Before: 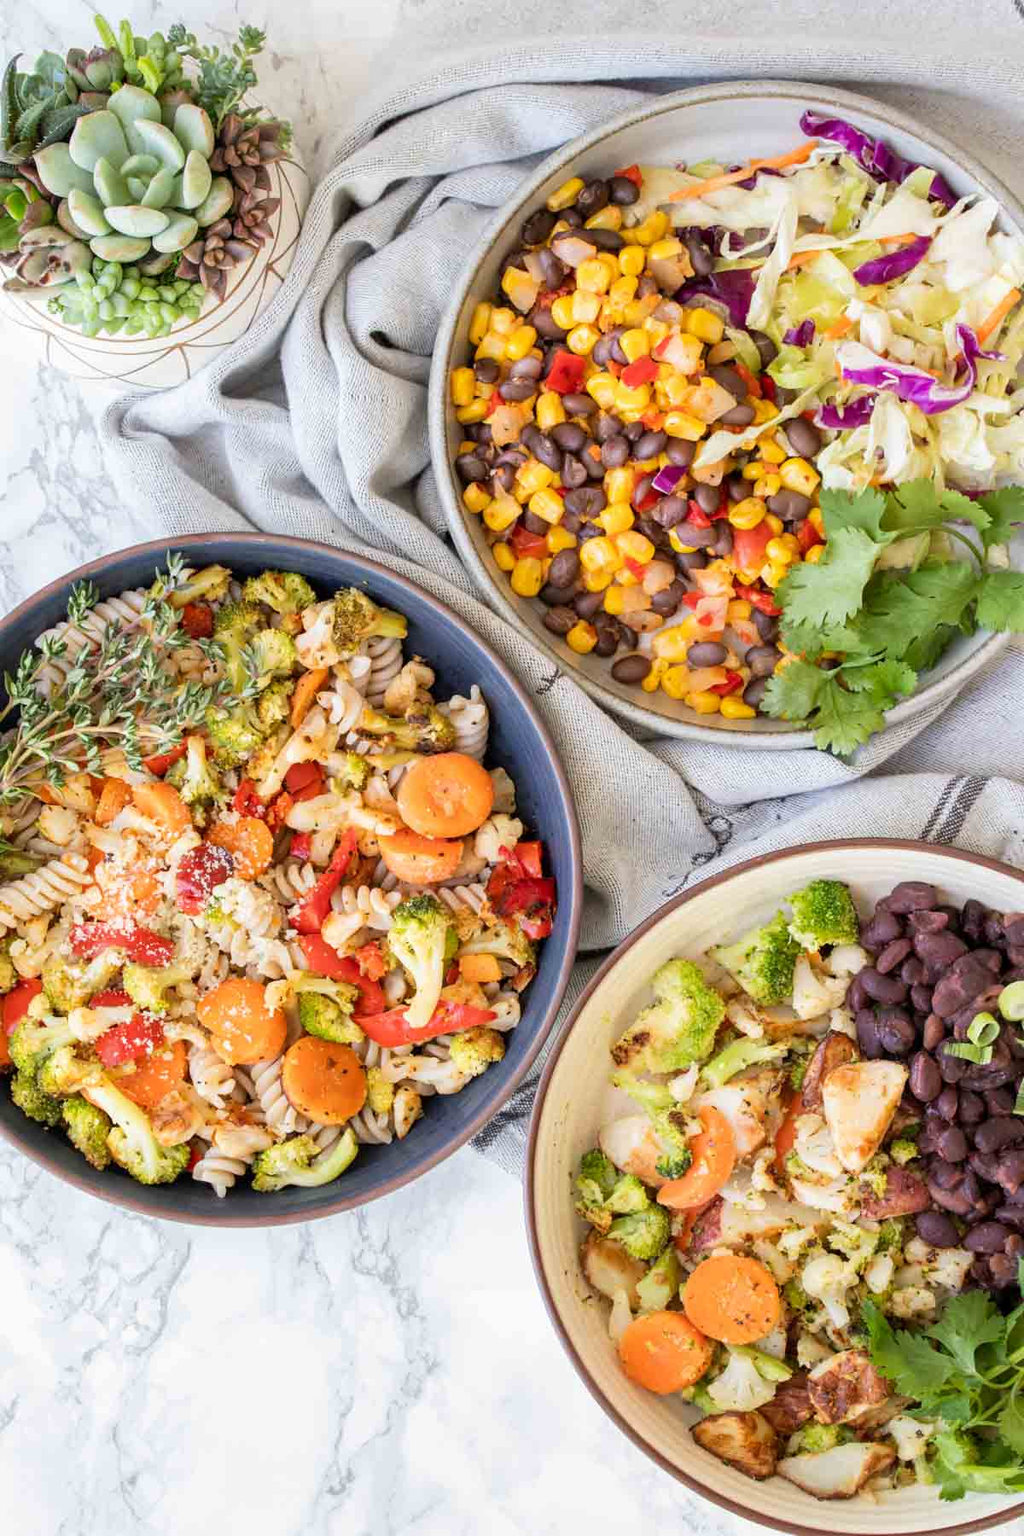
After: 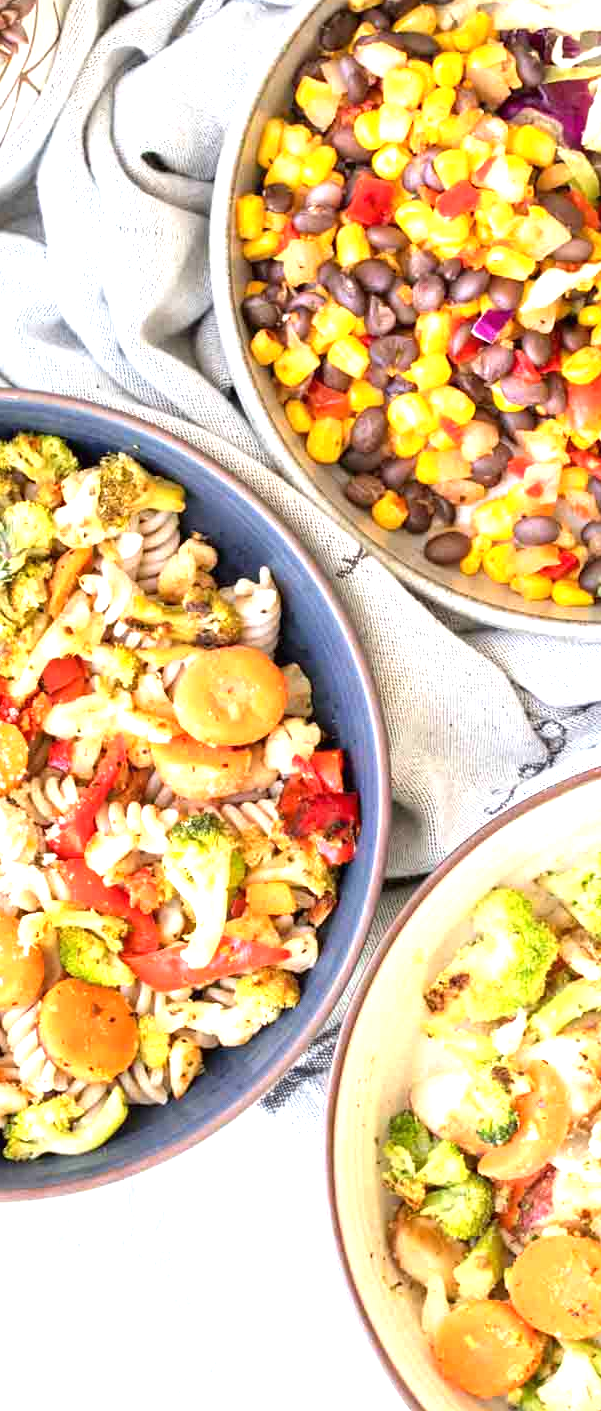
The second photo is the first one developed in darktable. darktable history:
exposure: black level correction 0, exposure 1.001 EV, compensate highlight preservation false
crop and rotate: angle 0.021°, left 24.339%, top 13.128%, right 25.548%, bottom 8.433%
